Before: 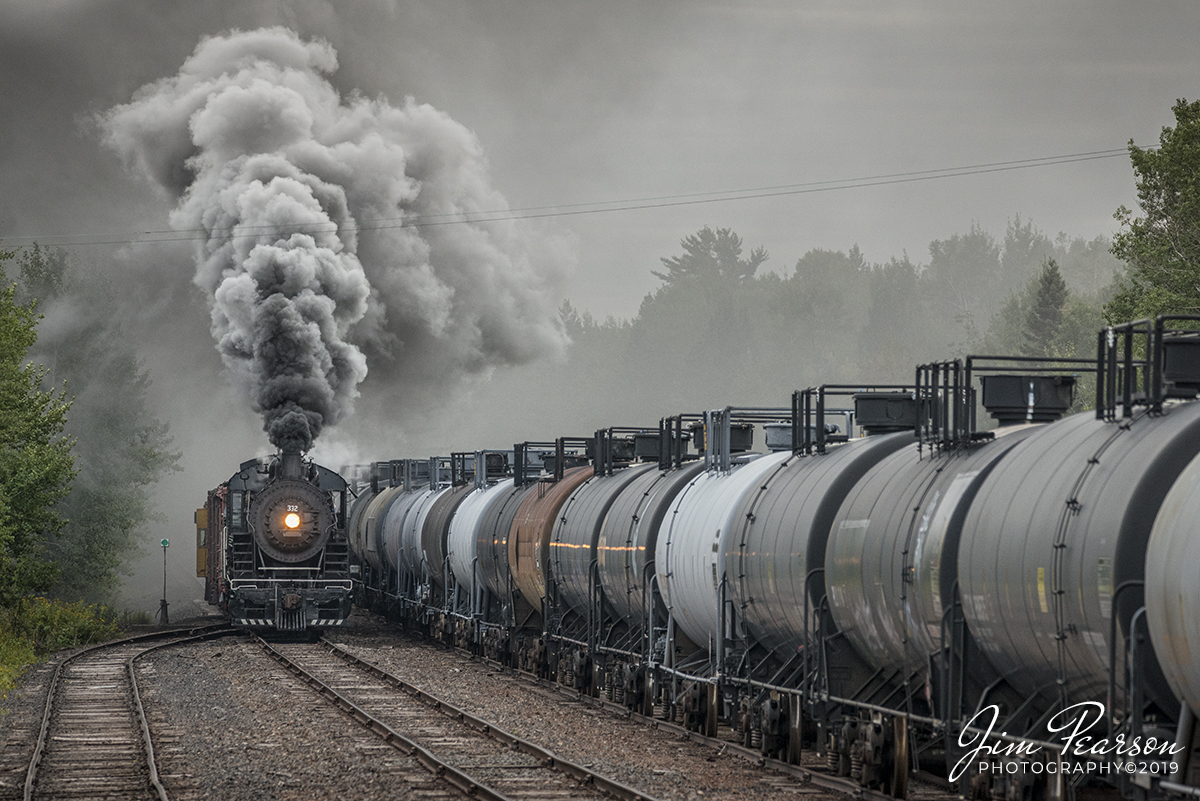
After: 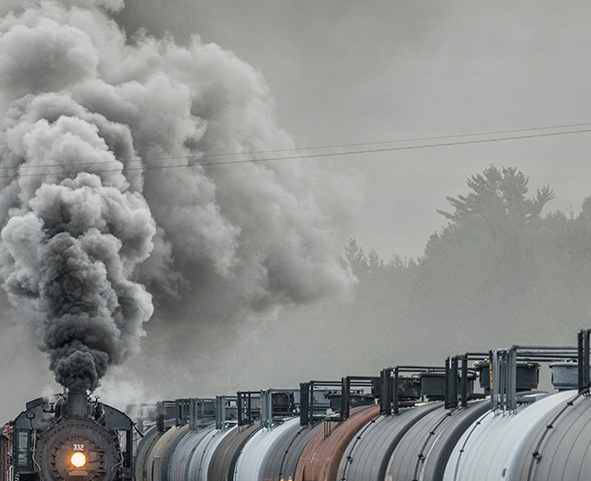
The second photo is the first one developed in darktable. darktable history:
tone equalizer: on, module defaults
white balance: red 1, blue 1
crop: left 17.835%, top 7.675%, right 32.881%, bottom 32.213%
